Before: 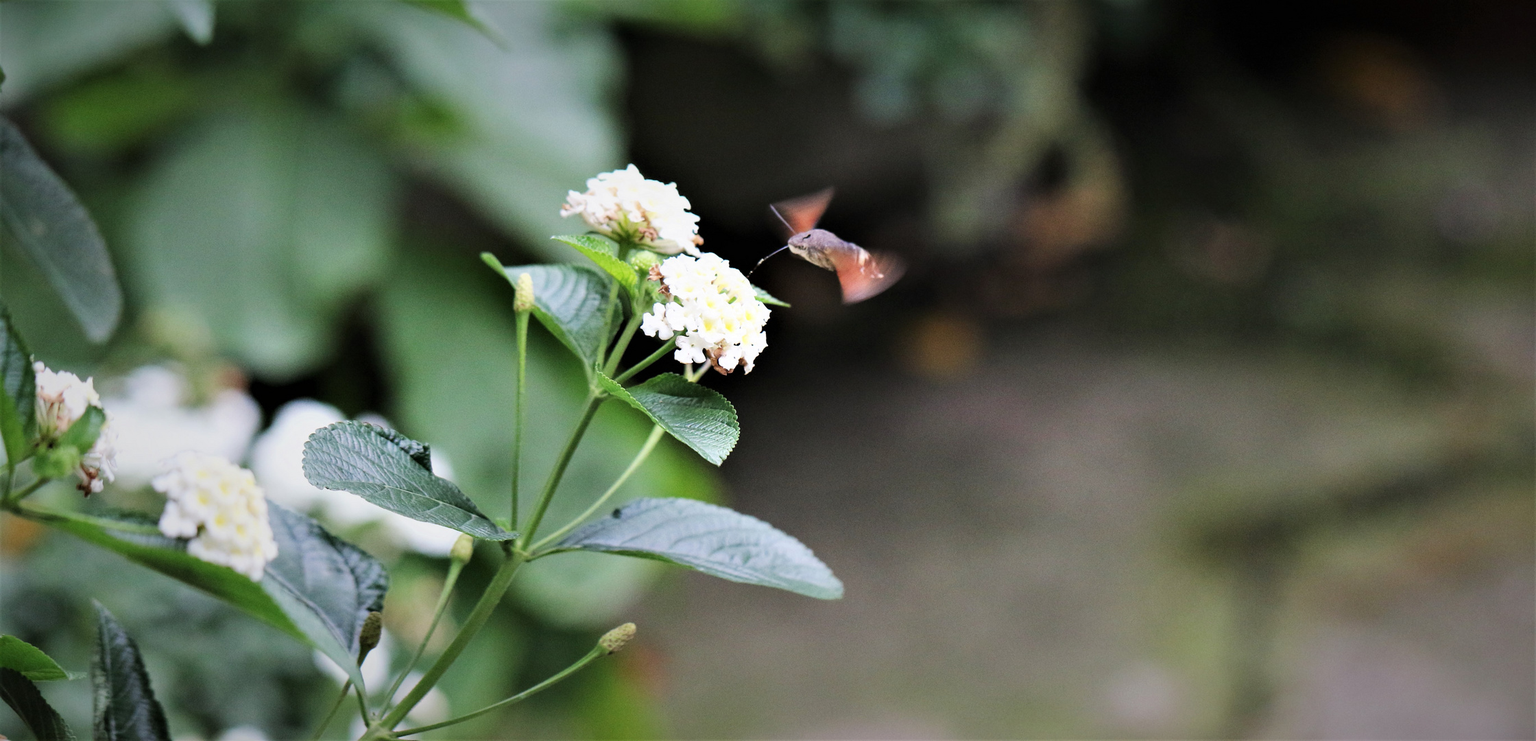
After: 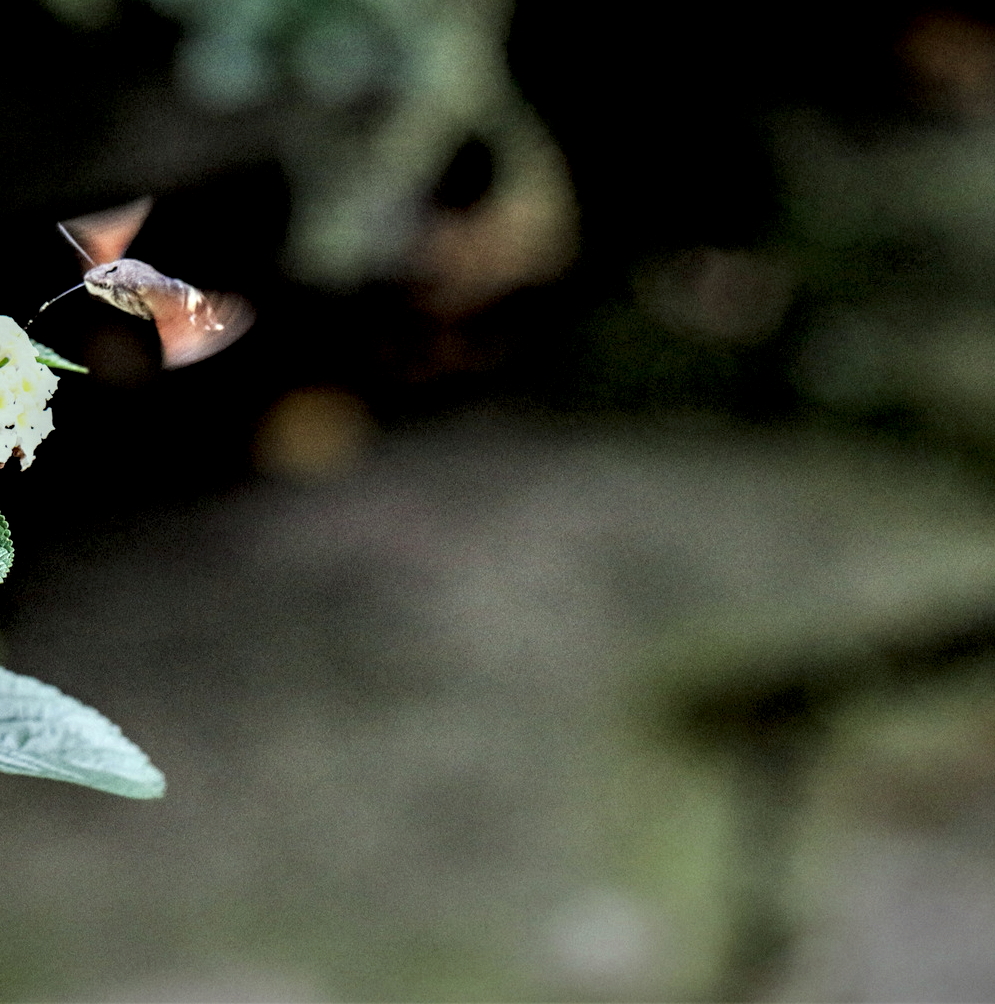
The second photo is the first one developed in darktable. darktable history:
color correction: highlights a* -8.33, highlights b* 3.6
local contrast: detail 204%
exposure: black level correction 0.009, exposure -0.619 EV, compensate highlight preservation false
crop: left 47.582%, top 6.953%, right 7.967%
